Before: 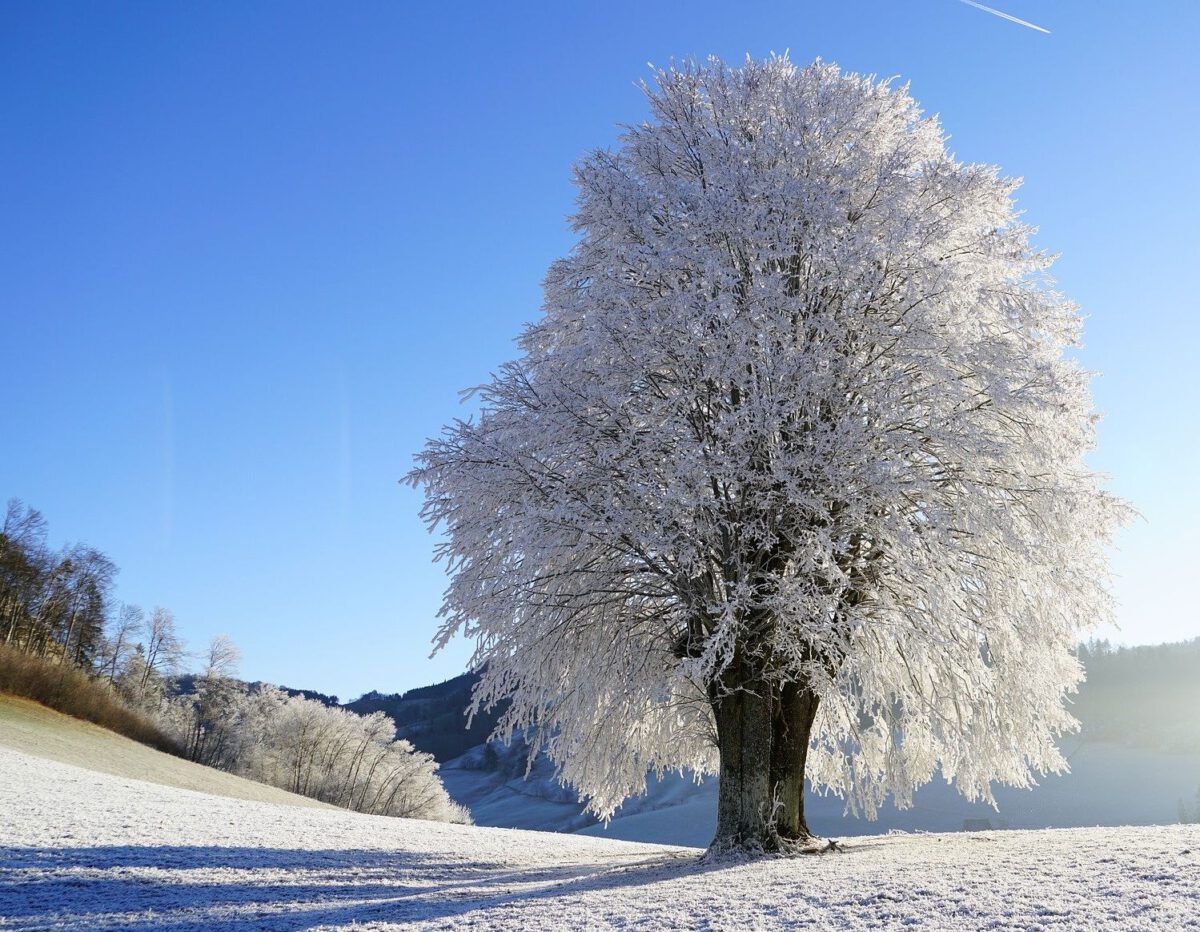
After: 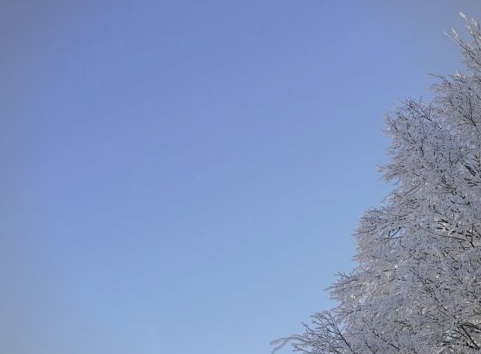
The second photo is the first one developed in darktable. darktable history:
color balance rgb: highlights gain › chroma 0.978%, highlights gain › hue 26.64°, linear chroma grading › global chroma 15.359%, perceptual saturation grading › global saturation 16.539%, global vibrance 25.129%
crop: left 15.71%, top 5.432%, right 44.172%, bottom 56.582%
exposure: exposure -0.45 EV, compensate highlight preservation false
vignetting: fall-off radius 60.79%, brightness -0.294
contrast brightness saturation: brightness 0.189, saturation -0.485
